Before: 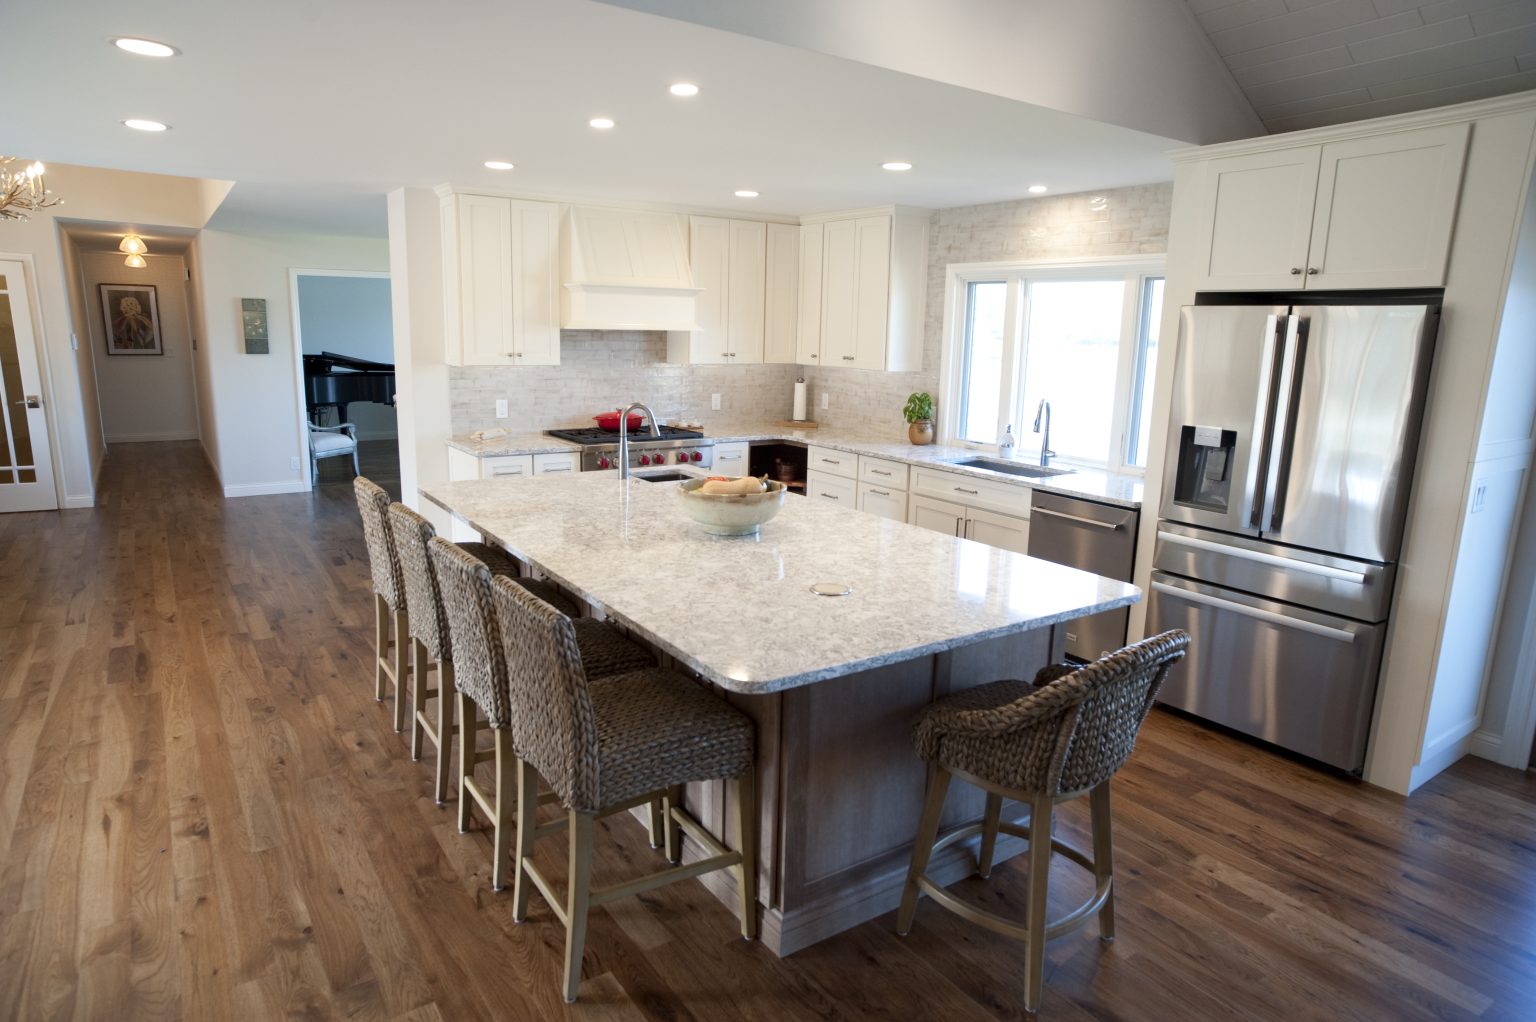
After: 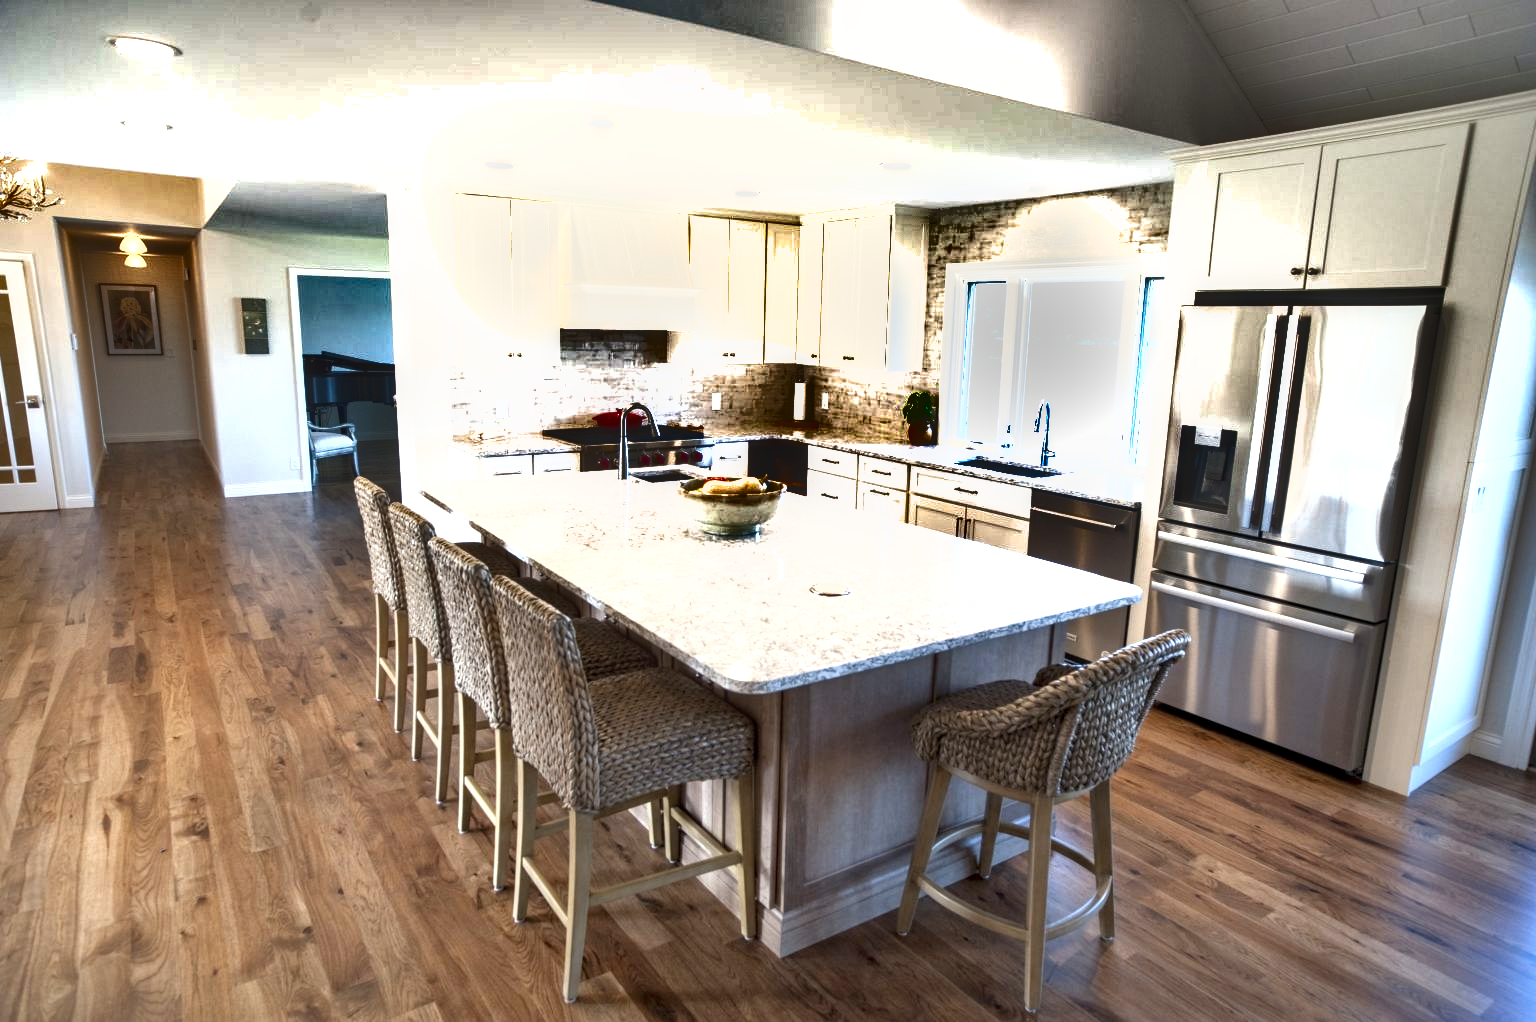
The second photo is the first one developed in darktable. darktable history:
exposure: exposure 0.95 EV, compensate highlight preservation false
local contrast: on, module defaults
shadows and highlights: shadows 20.91, highlights -82.73, soften with gaussian
